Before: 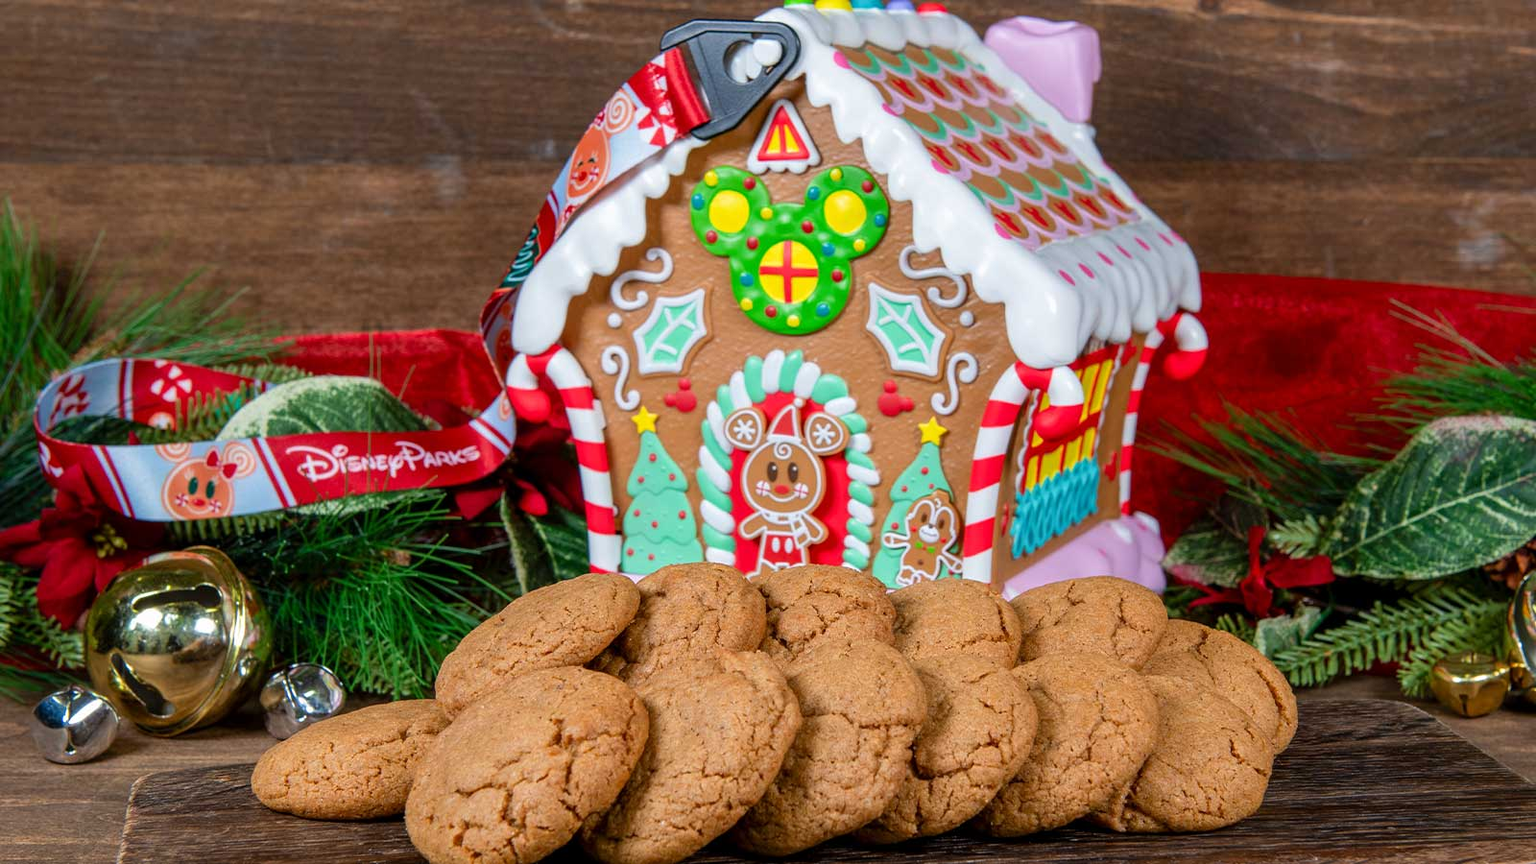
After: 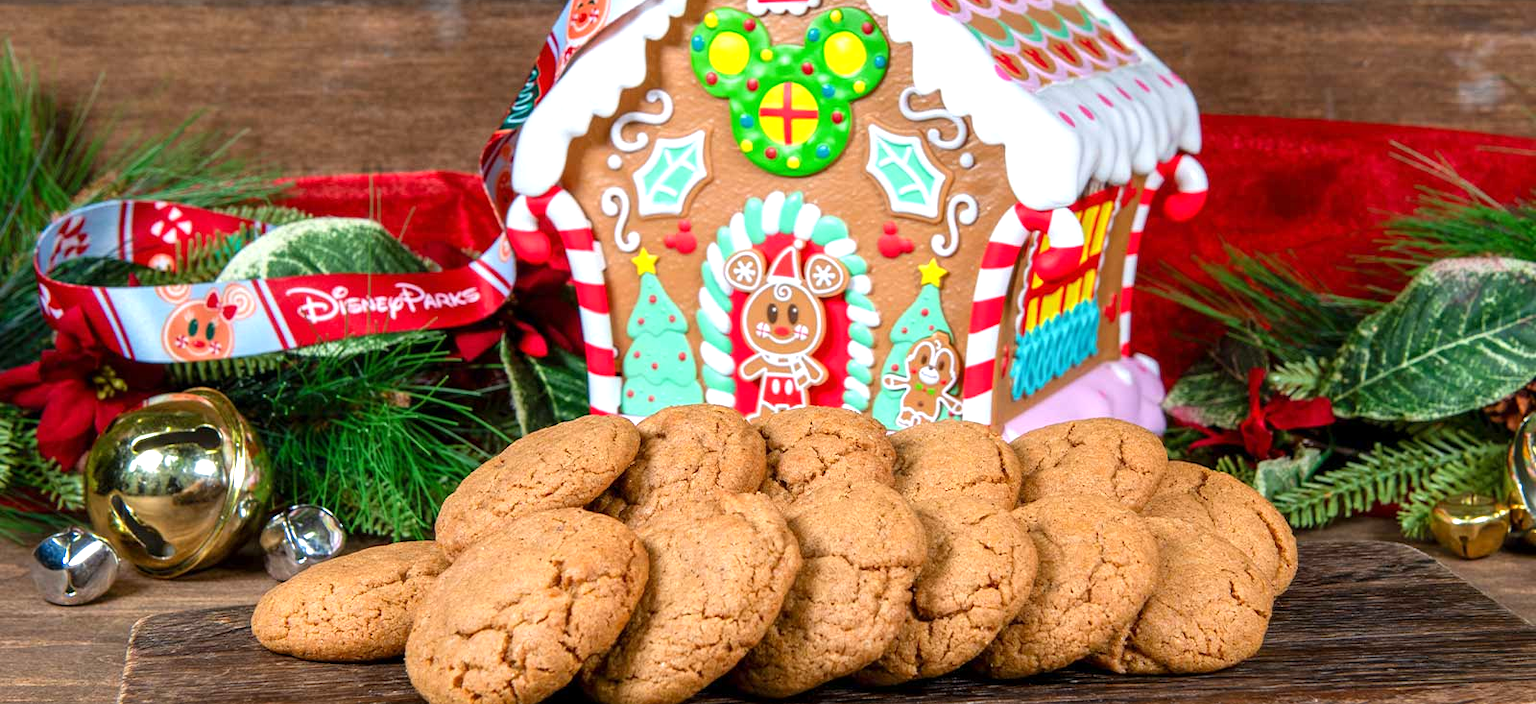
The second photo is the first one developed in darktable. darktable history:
exposure: exposure 0.61 EV, compensate highlight preservation false
crop and rotate: top 18.415%
